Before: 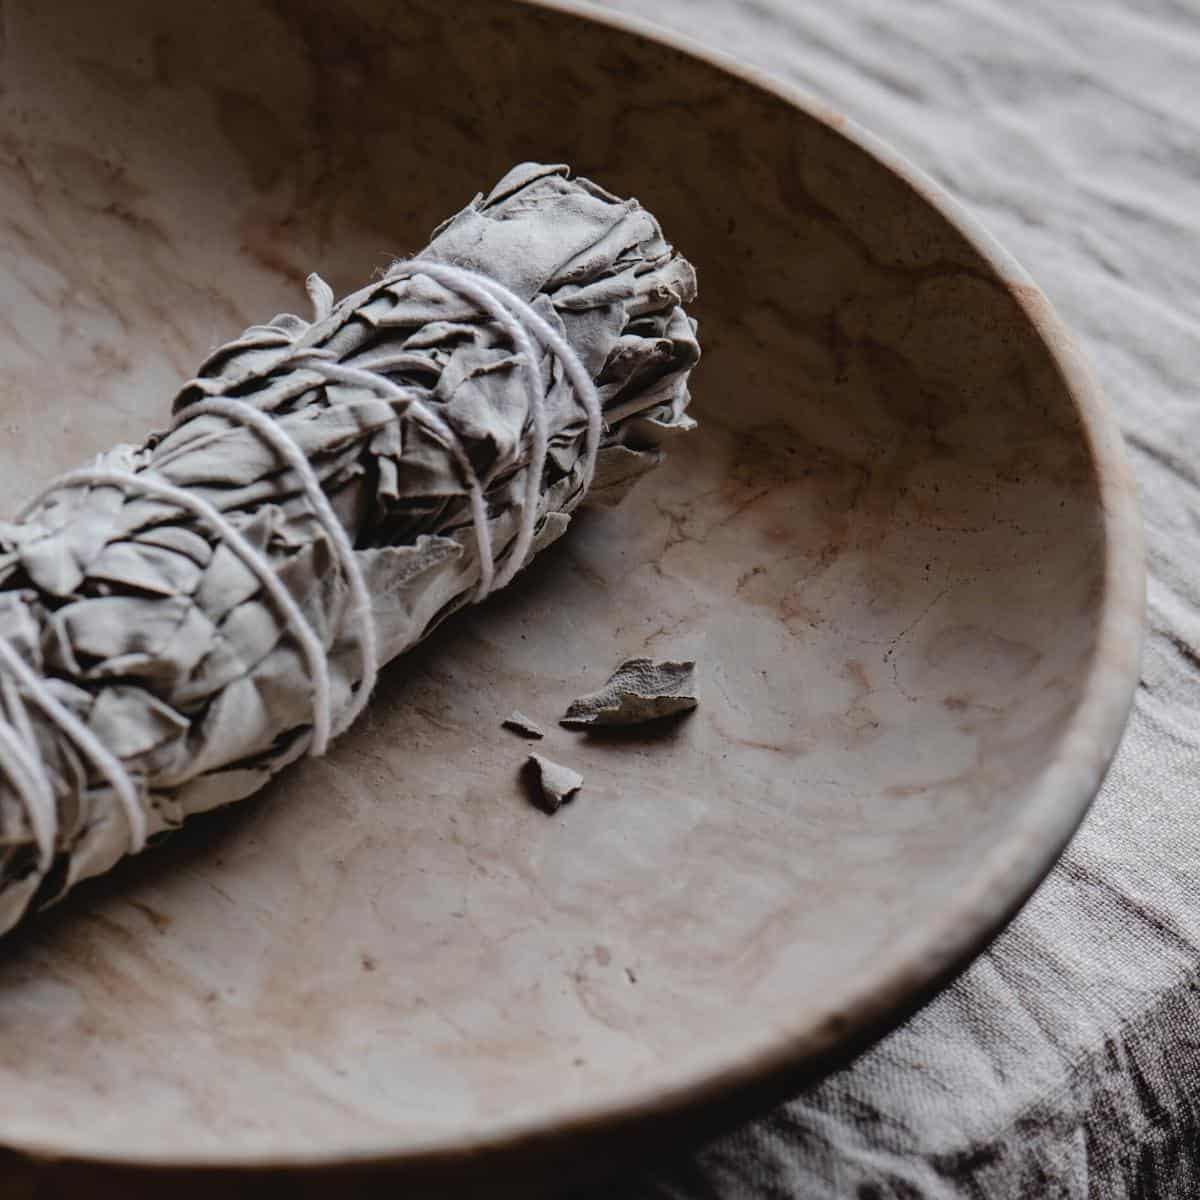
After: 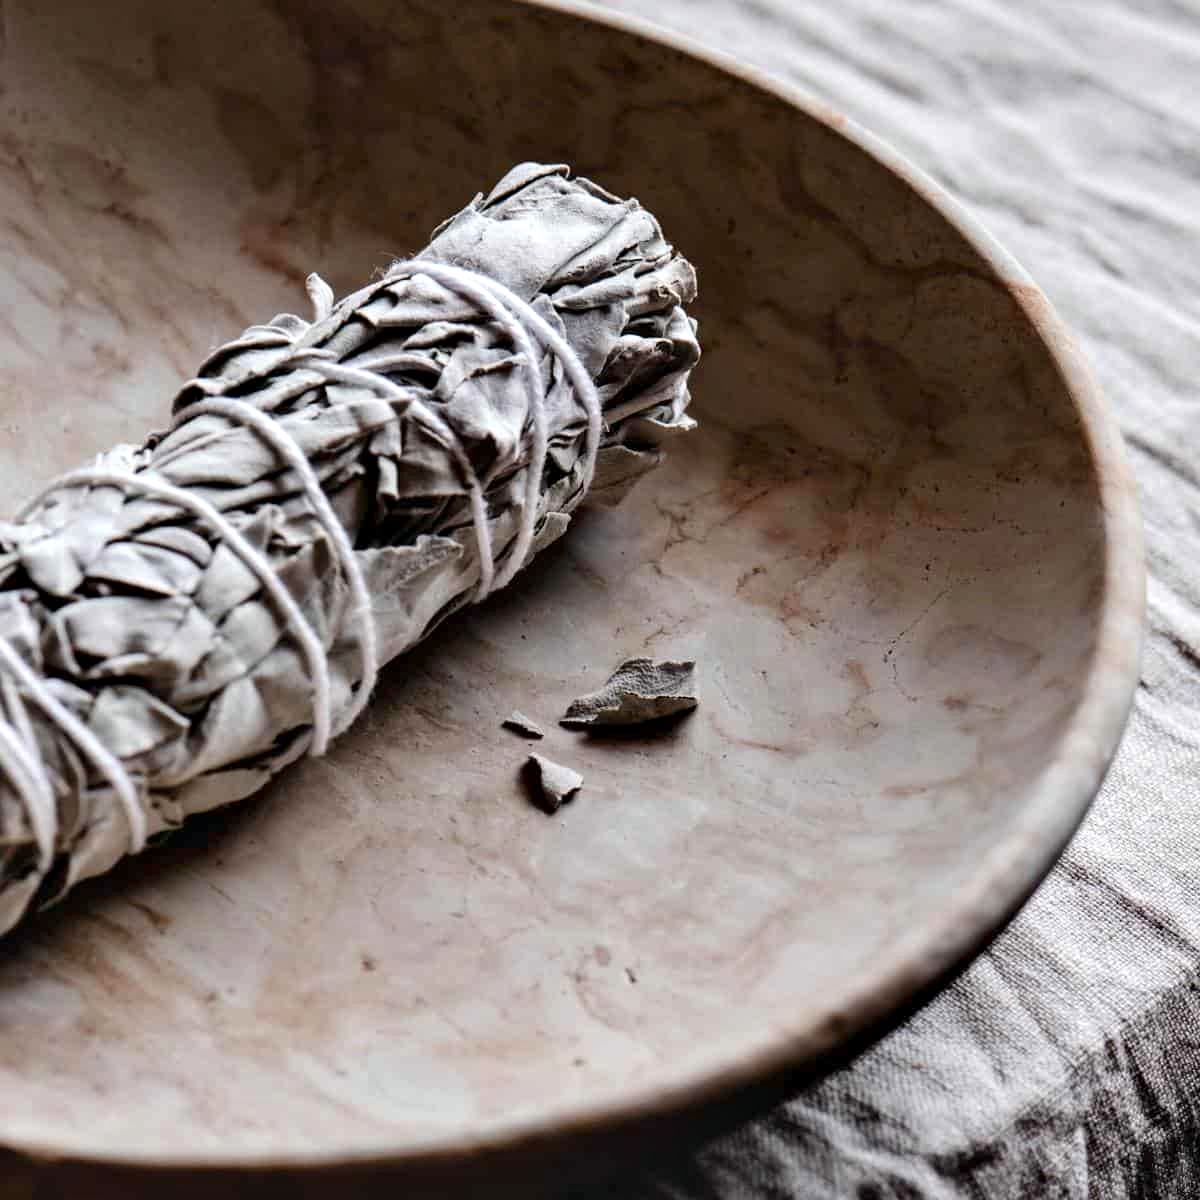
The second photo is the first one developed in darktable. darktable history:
contrast equalizer: octaves 7, y [[0.6 ×6], [0.55 ×6], [0 ×6], [0 ×6], [0 ×6]], mix 0.35
exposure: black level correction 0.001, exposure 0.5 EV, compensate exposure bias true, compensate highlight preservation false
